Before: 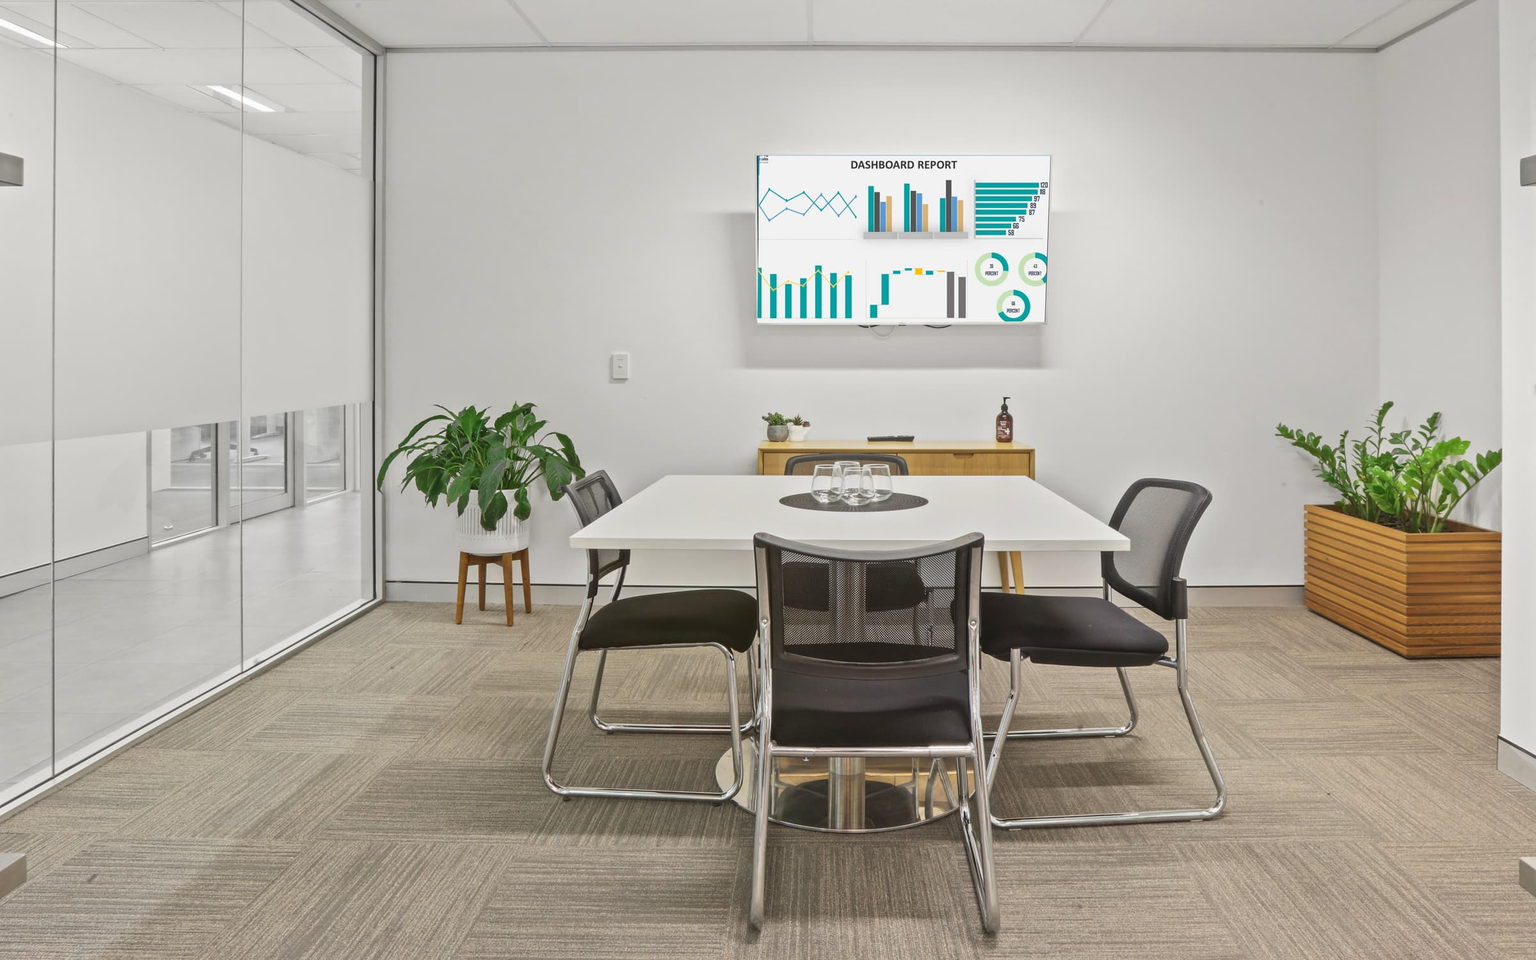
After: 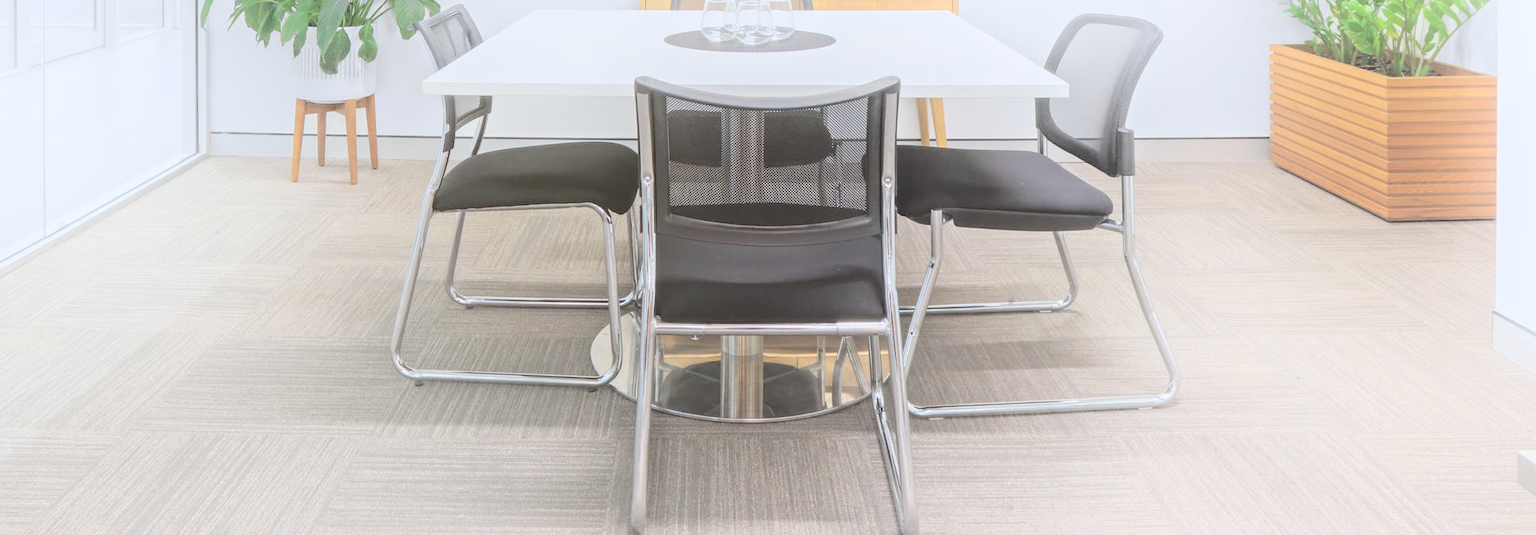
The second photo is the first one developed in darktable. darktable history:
crop and rotate: left 13.273%, top 48.622%, bottom 2.955%
shadows and highlights: shadows -55.69, highlights 87.66, soften with gaussian
color correction: highlights a* -0.847, highlights b* -8.31
color zones: curves: ch0 [(0, 0.5) (0.143, 0.5) (0.286, 0.5) (0.429, 0.495) (0.571, 0.437) (0.714, 0.44) (0.857, 0.496) (1, 0.5)]
contrast brightness saturation: brightness 0.275
